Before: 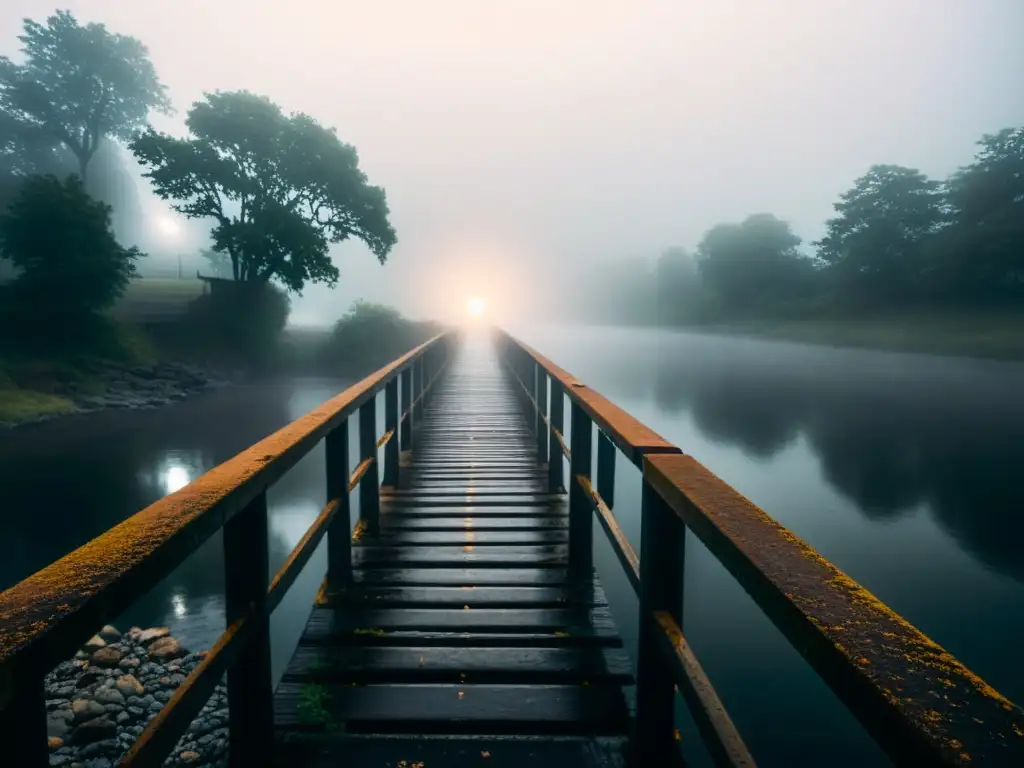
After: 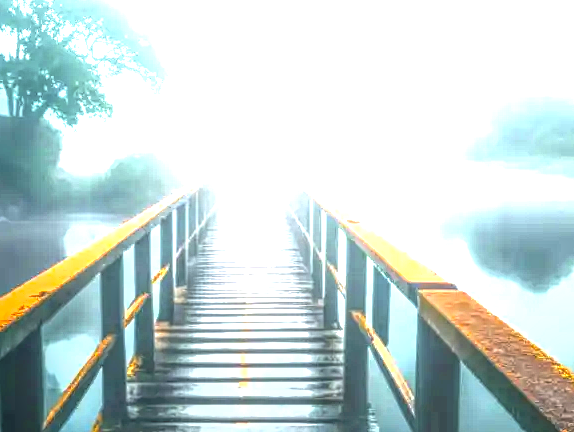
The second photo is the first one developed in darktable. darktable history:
crop and rotate: left 22.013%, top 21.473%, right 21.863%, bottom 22.156%
exposure: black level correction 0, exposure 2.106 EV, compensate highlight preservation false
color balance rgb: highlights gain › chroma 0.242%, highlights gain › hue 332.52°, perceptual saturation grading › global saturation 0.156%, perceptual brilliance grading › highlights 13.545%, perceptual brilliance grading › mid-tones 8.71%, perceptual brilliance grading › shadows -18%, global vibrance 21.79%
local contrast: highlights 3%, shadows 6%, detail 200%, midtone range 0.245
